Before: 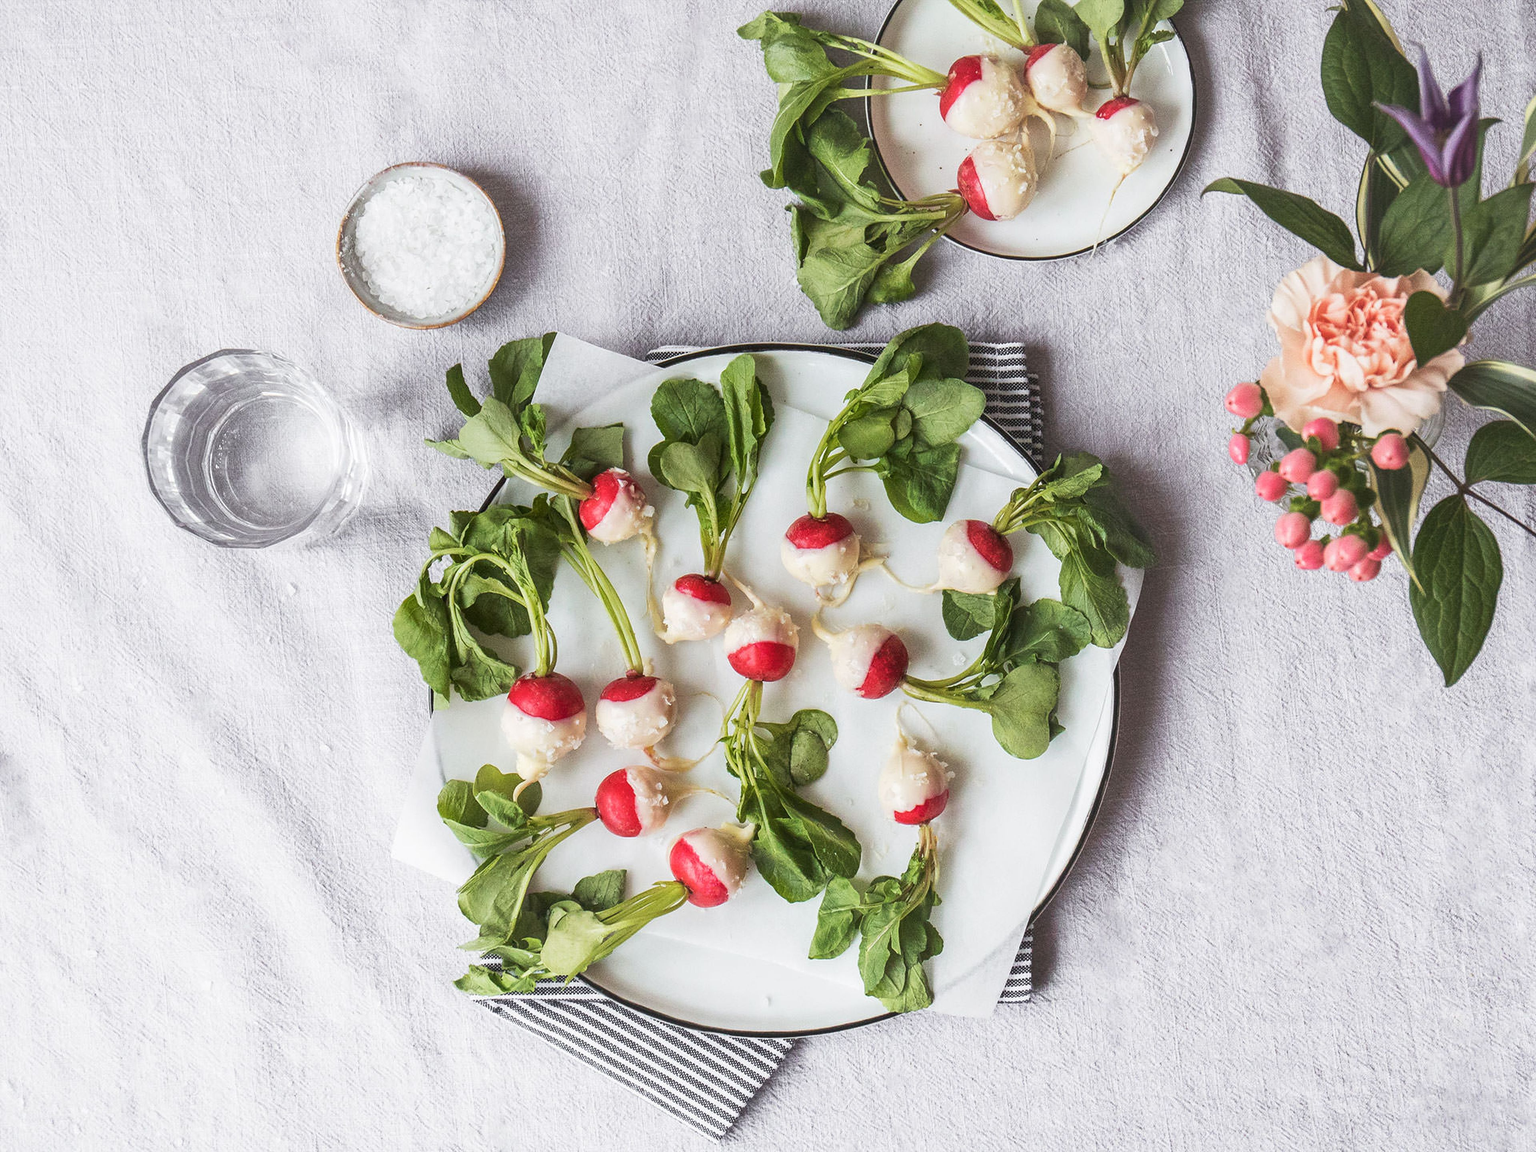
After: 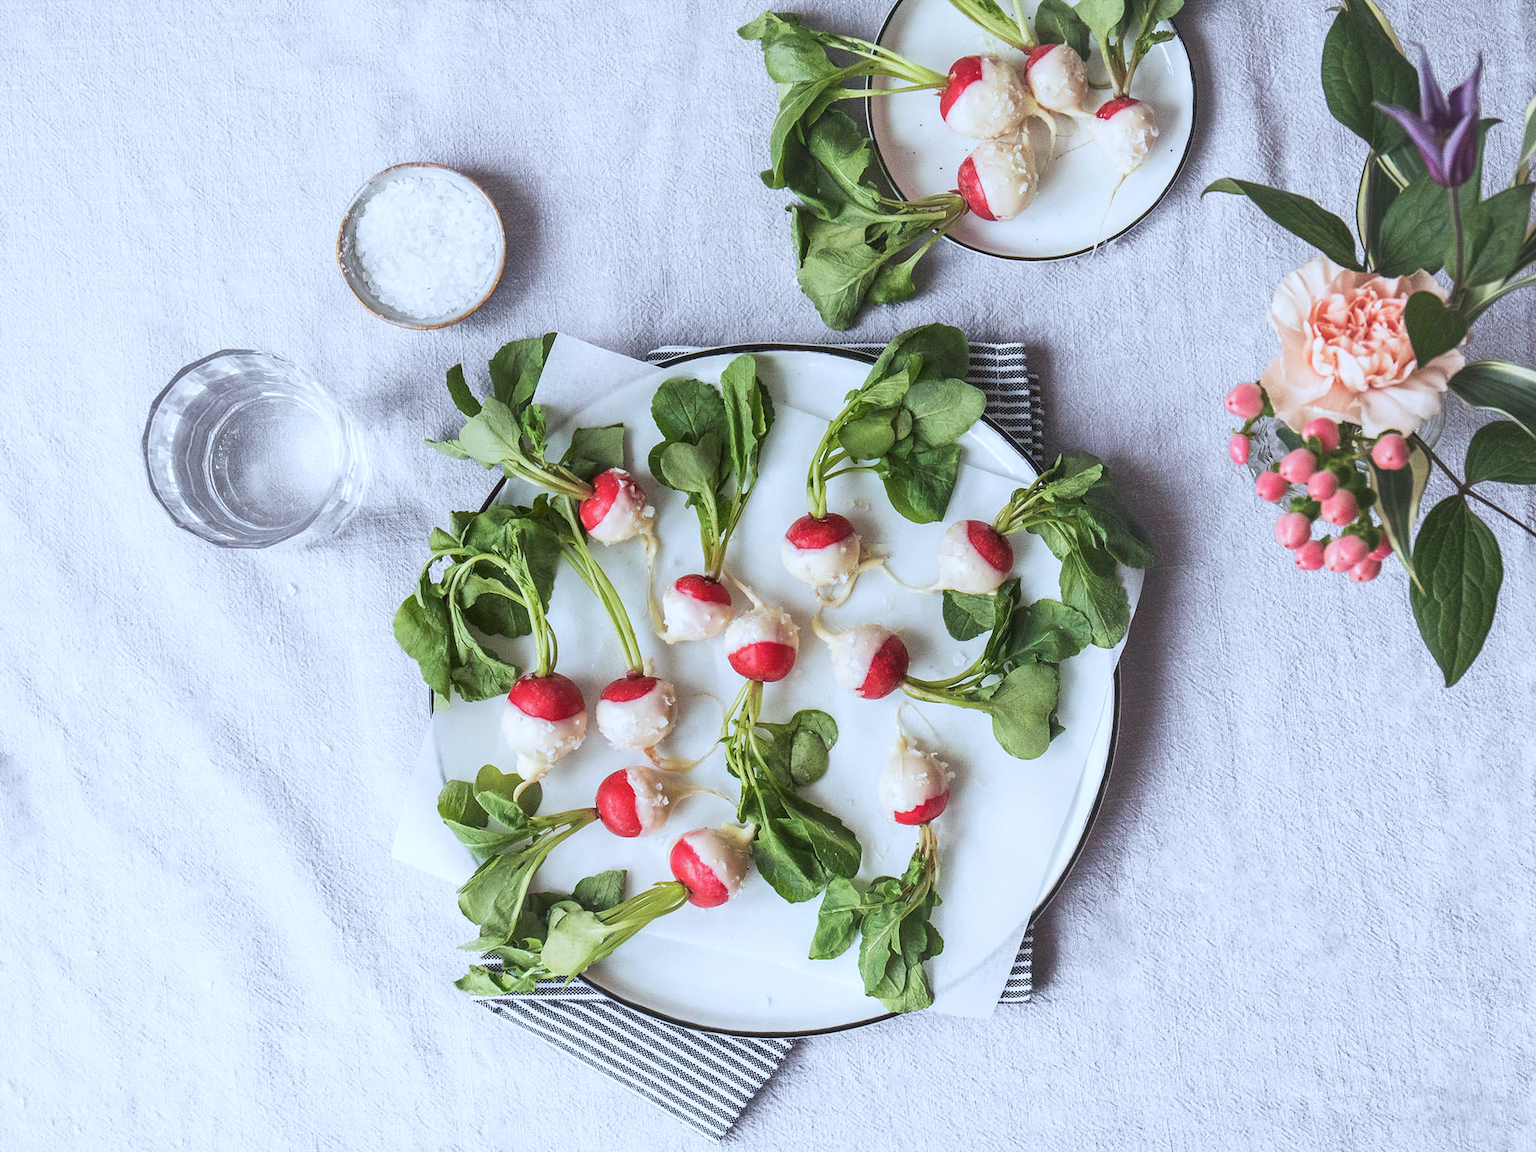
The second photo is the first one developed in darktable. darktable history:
color calibration: x 0.37, y 0.382, temperature 4317.52 K
